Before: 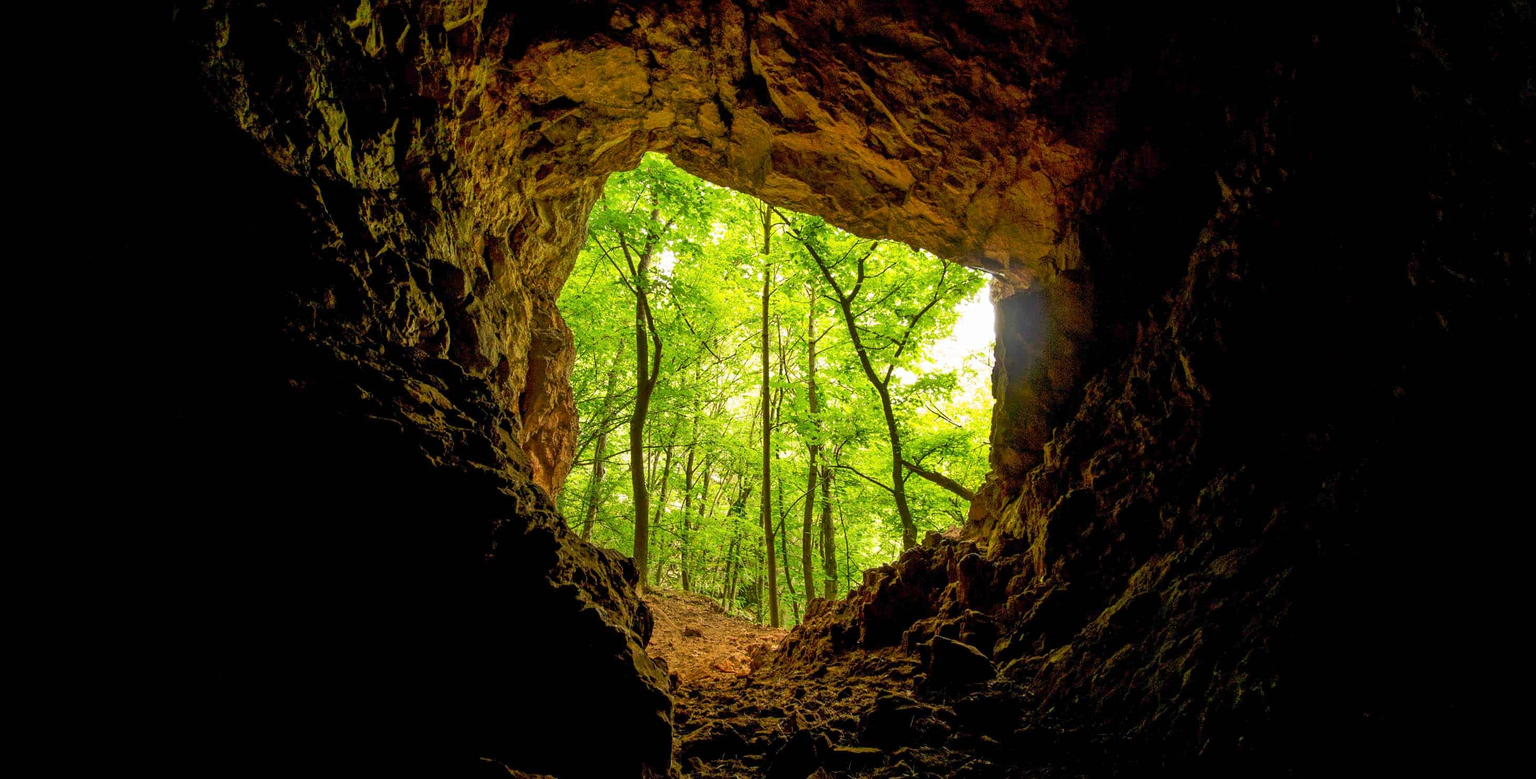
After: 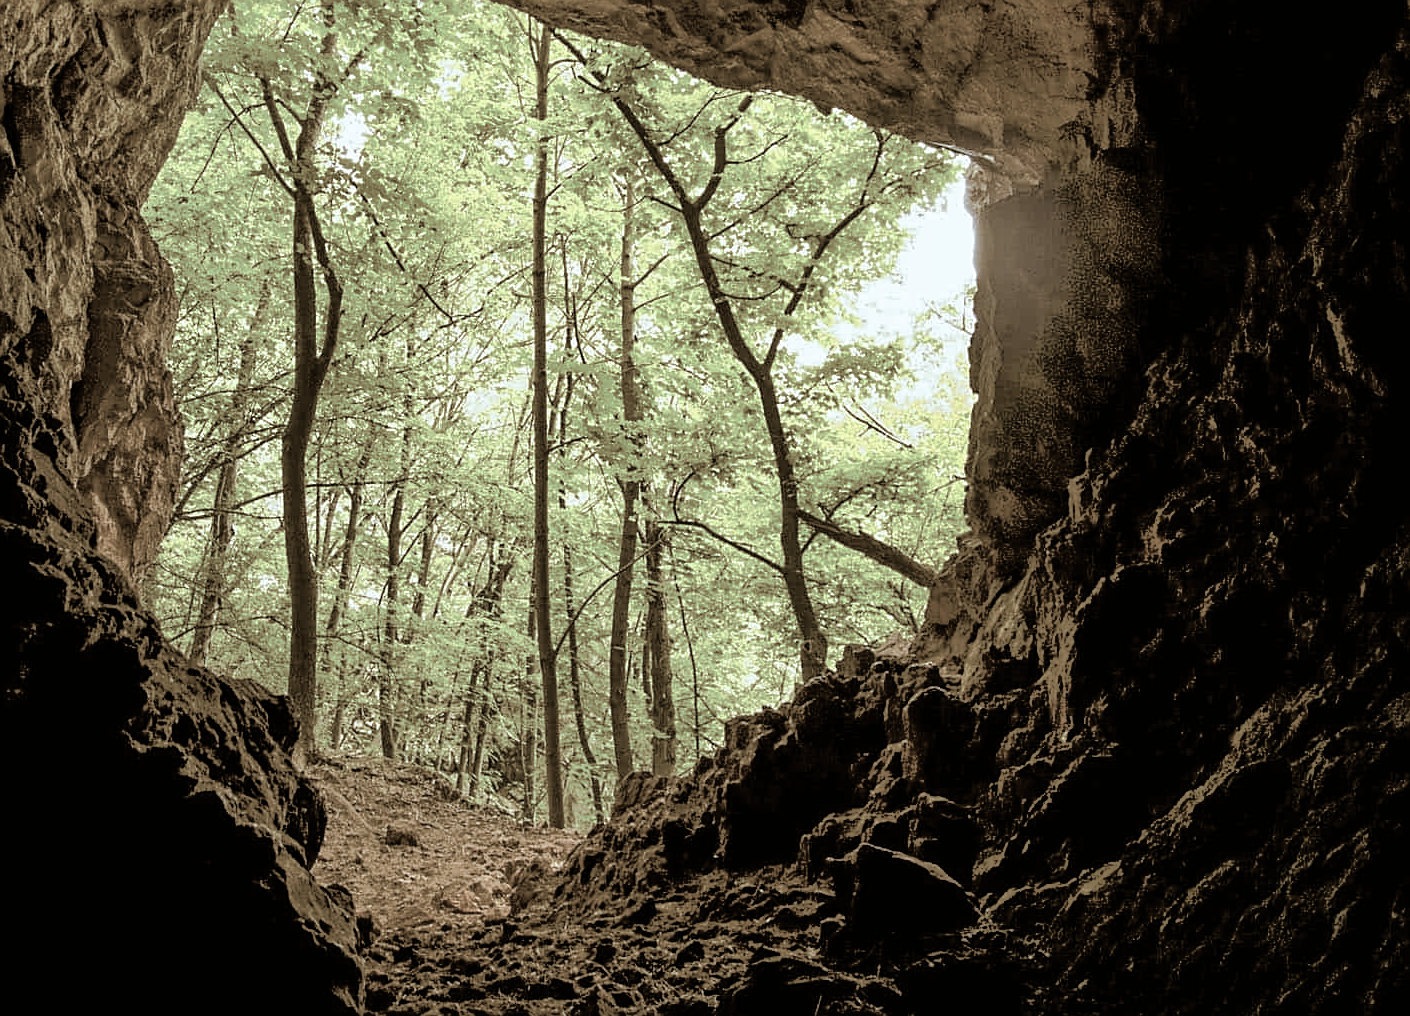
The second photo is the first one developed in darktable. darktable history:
split-toning: shadows › hue 37.98°, highlights › hue 185.58°, balance -55.261
crop: left 31.379%, top 24.658%, right 20.326%, bottom 6.628%
color balance rgb: linear chroma grading › global chroma -16.06%, perceptual saturation grading › global saturation -32.85%, global vibrance -23.56%
rgb curve: curves: ch0 [(0, 0) (0.136, 0.078) (0.262, 0.245) (0.414, 0.42) (1, 1)], compensate middle gray true, preserve colors basic power
sharpen: on, module defaults
white balance: red 0.925, blue 1.046
contrast brightness saturation: contrast 0.1, saturation -0.36
shadows and highlights: on, module defaults
